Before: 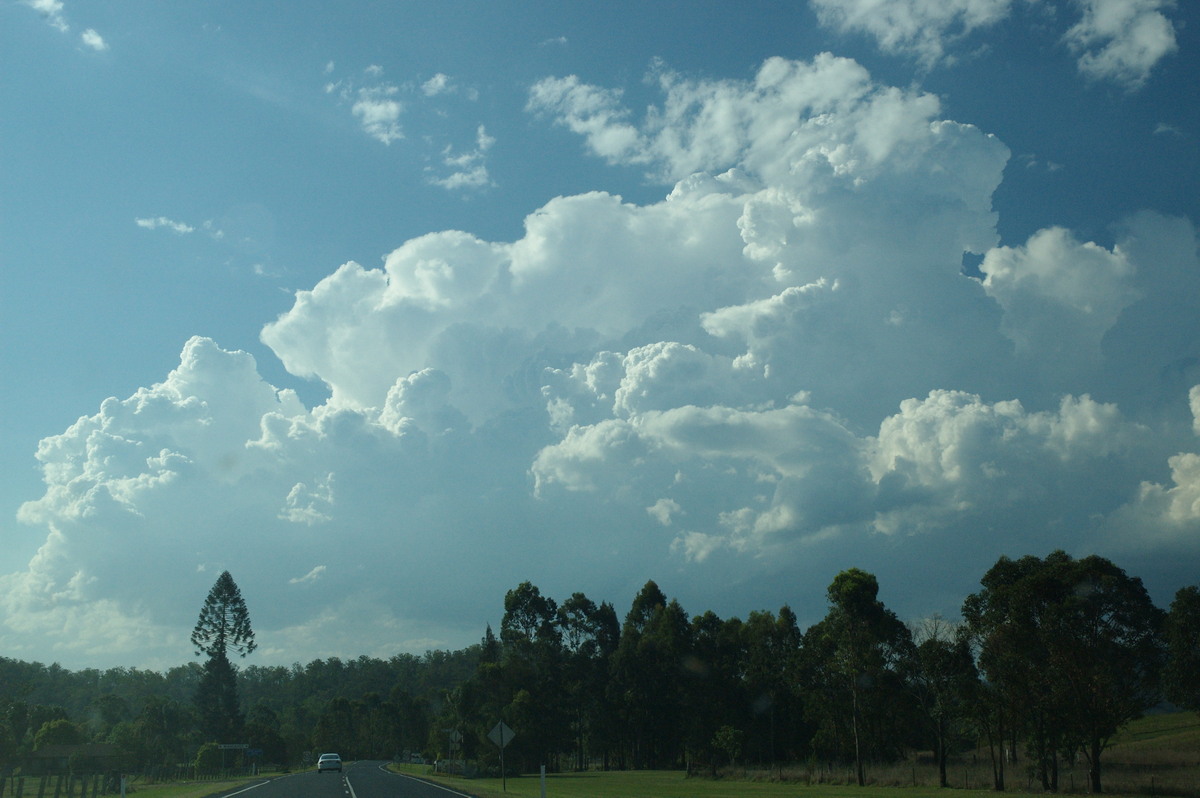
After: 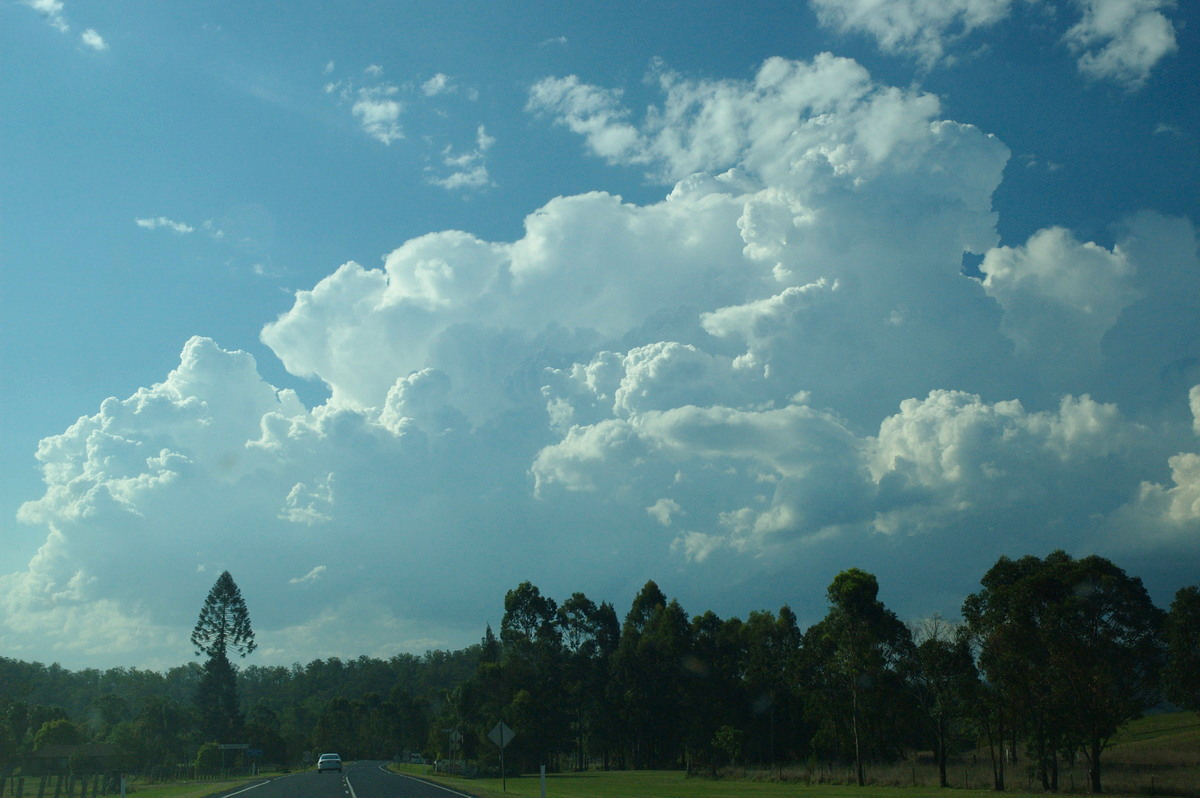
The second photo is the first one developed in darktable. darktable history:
tone equalizer: mask exposure compensation -0.494 EV
contrast brightness saturation: contrast 0.038, saturation 0.164
